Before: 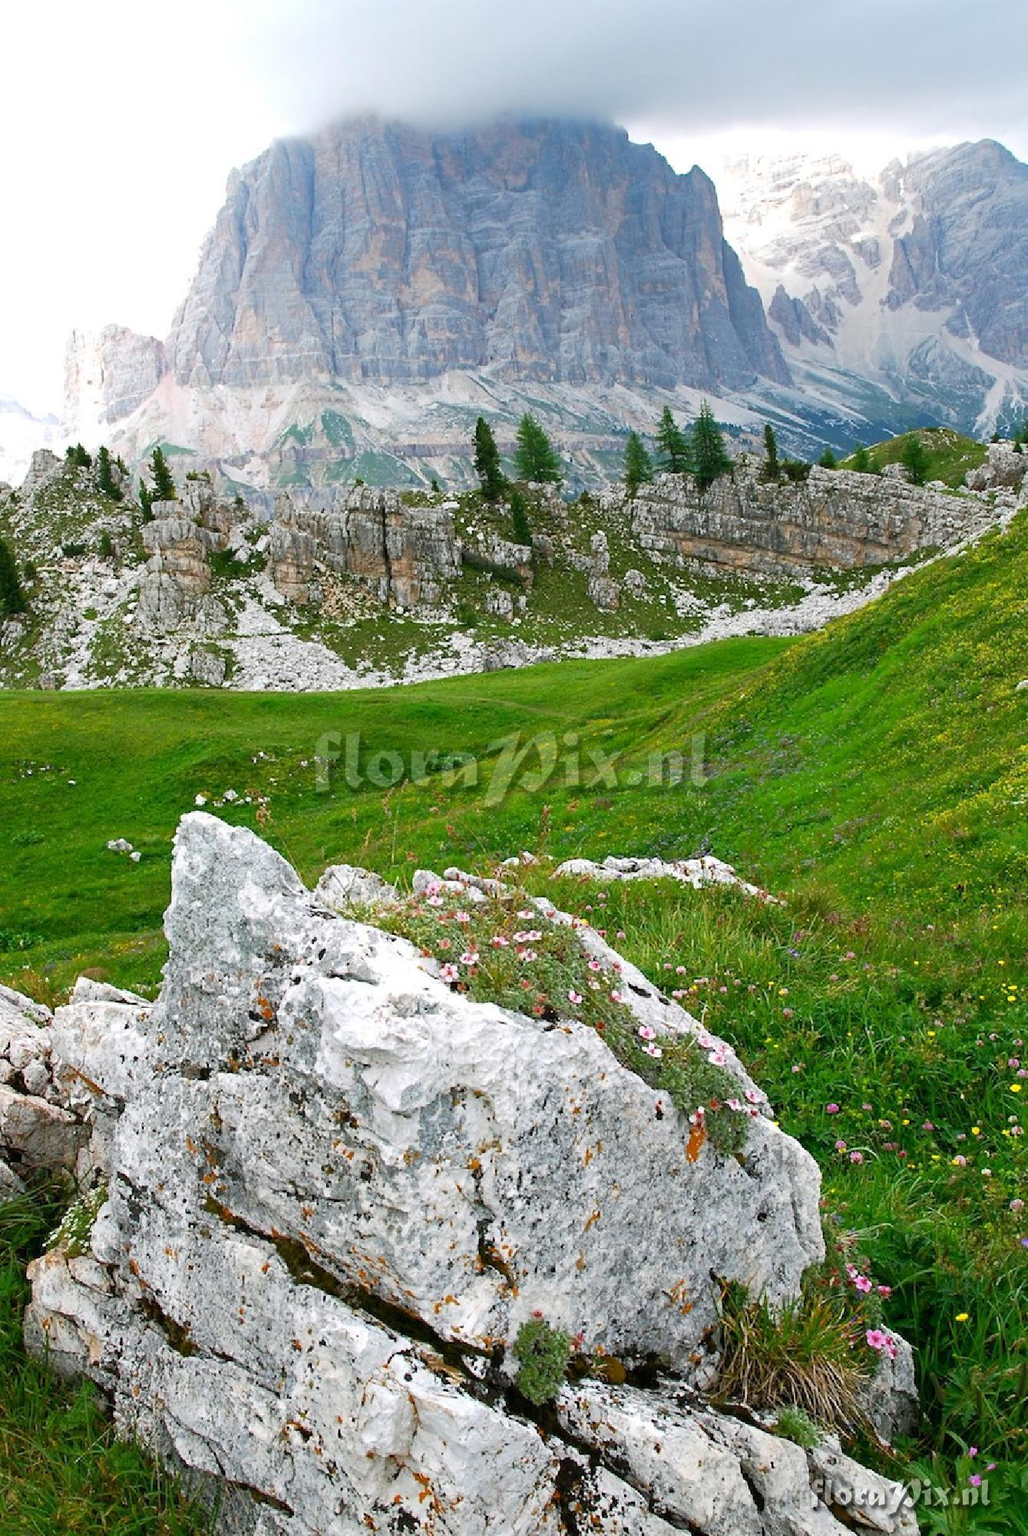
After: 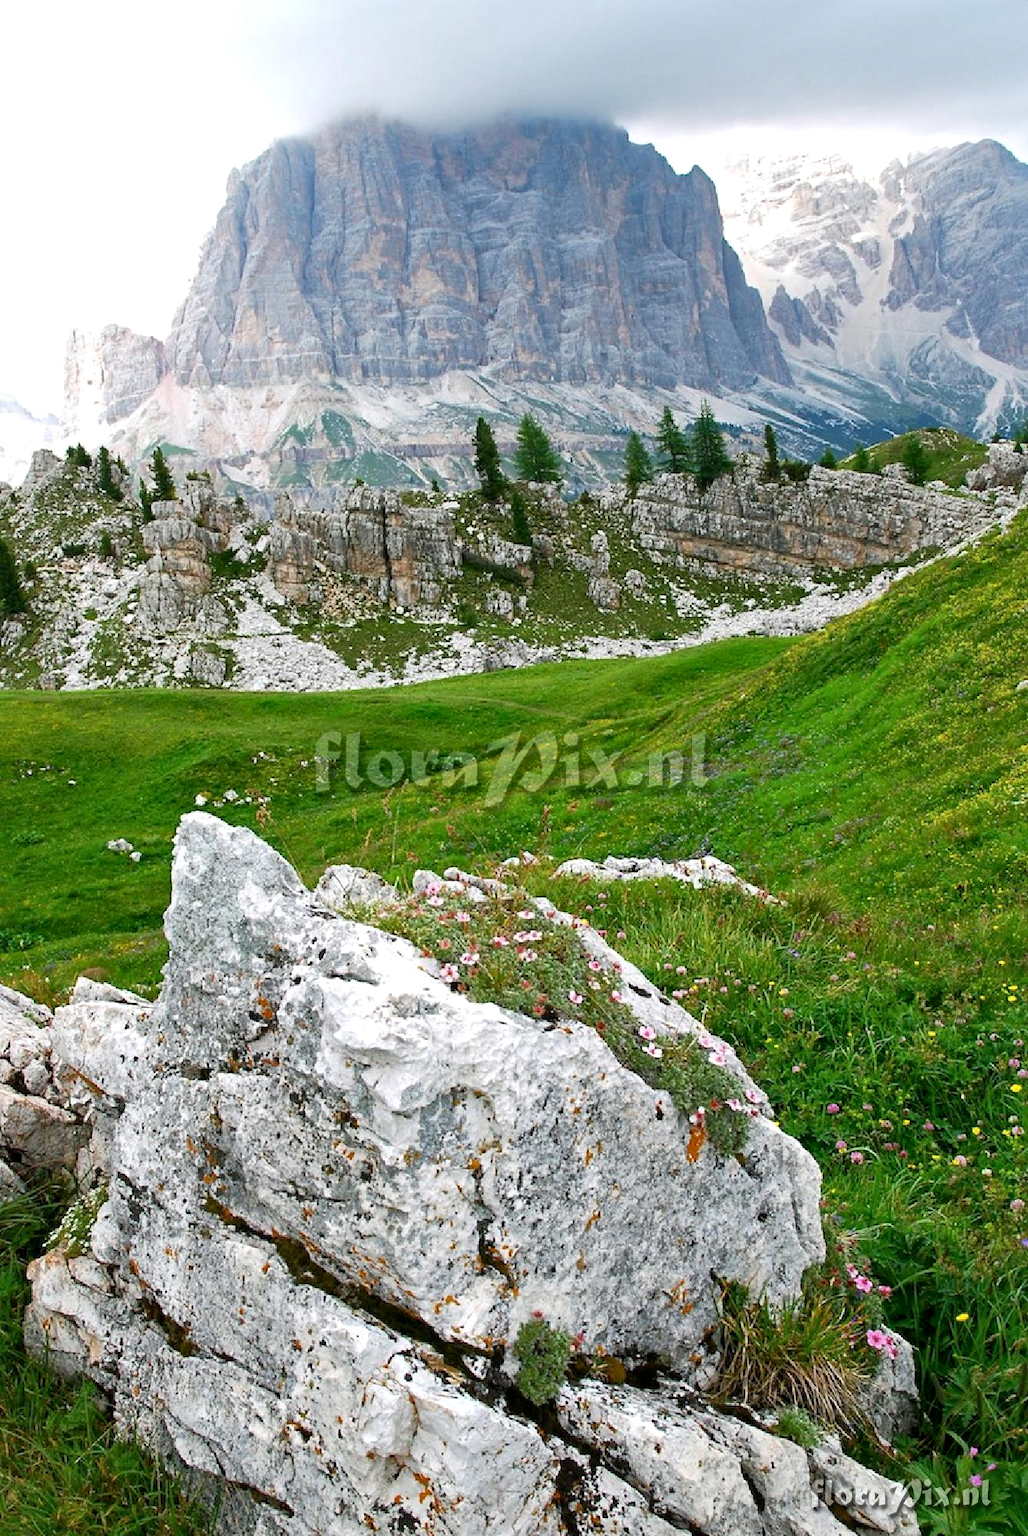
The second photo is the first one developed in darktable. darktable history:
local contrast: mode bilateral grid, contrast 20, coarseness 50, detail 130%, midtone range 0.2
